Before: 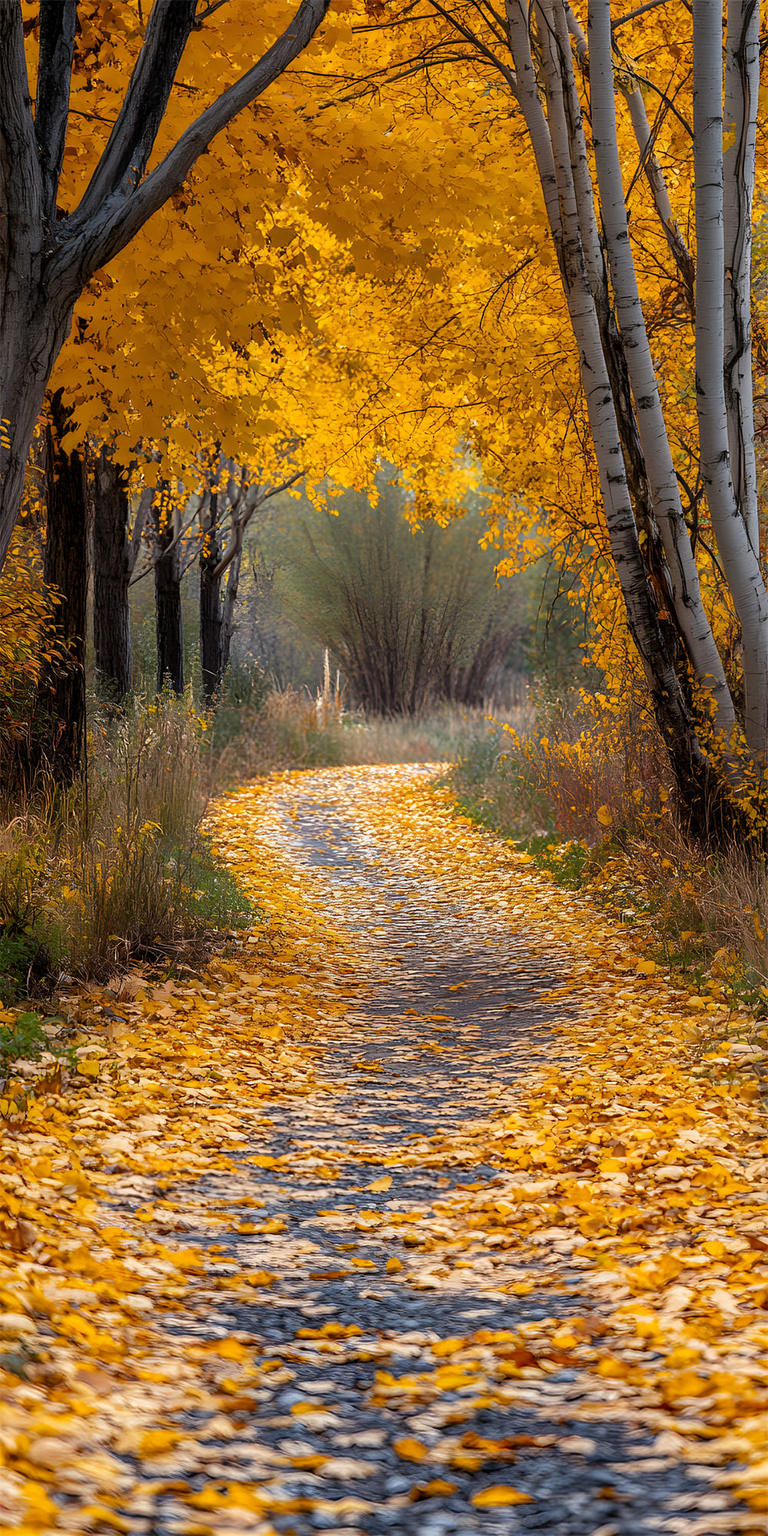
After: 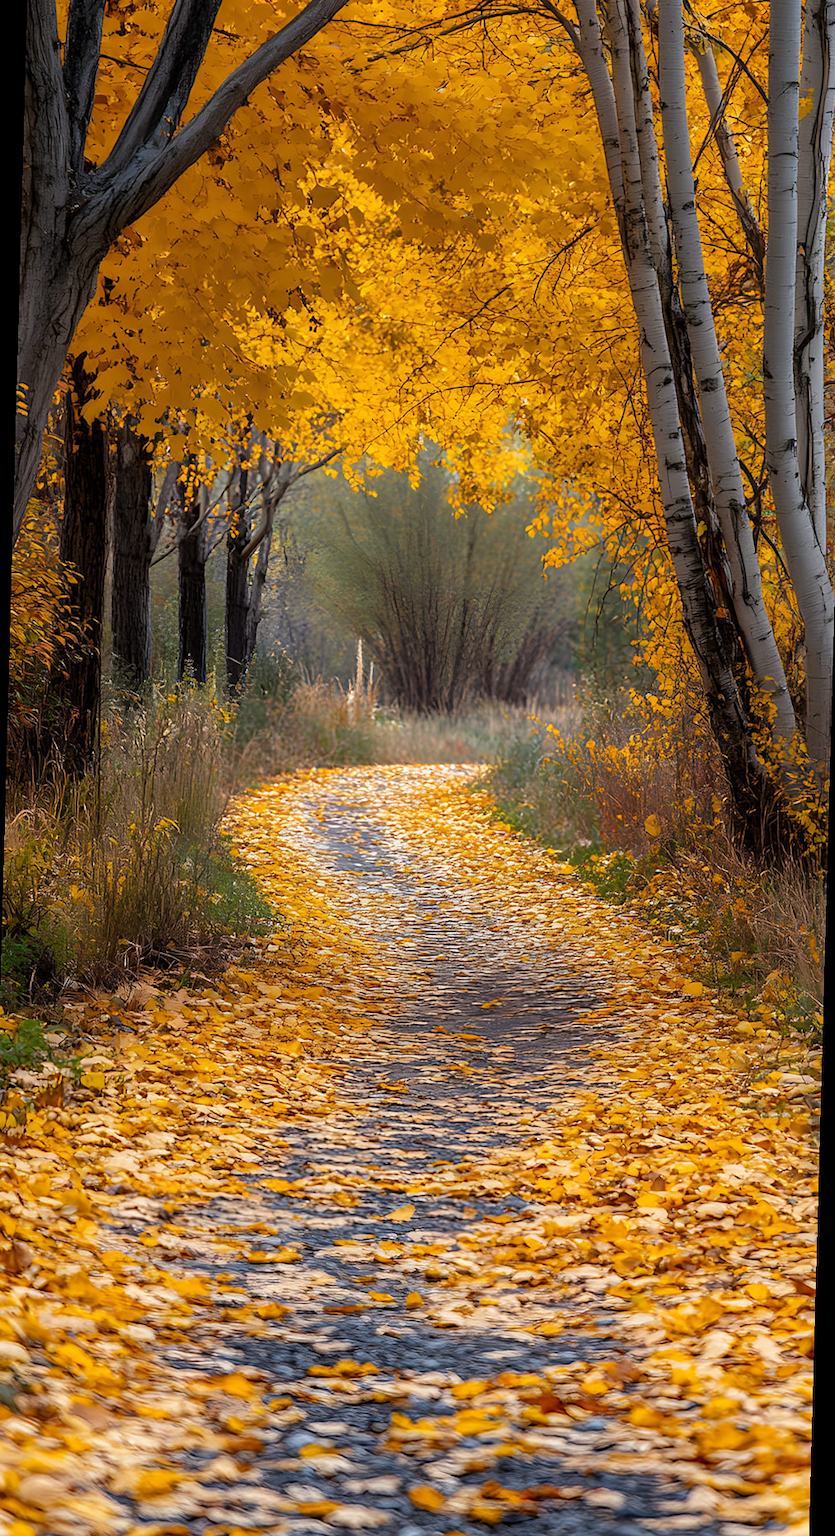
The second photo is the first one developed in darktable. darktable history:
white balance: red 1, blue 1
rotate and perspective: rotation 1.57°, crop left 0.018, crop right 0.982, crop top 0.039, crop bottom 0.961
